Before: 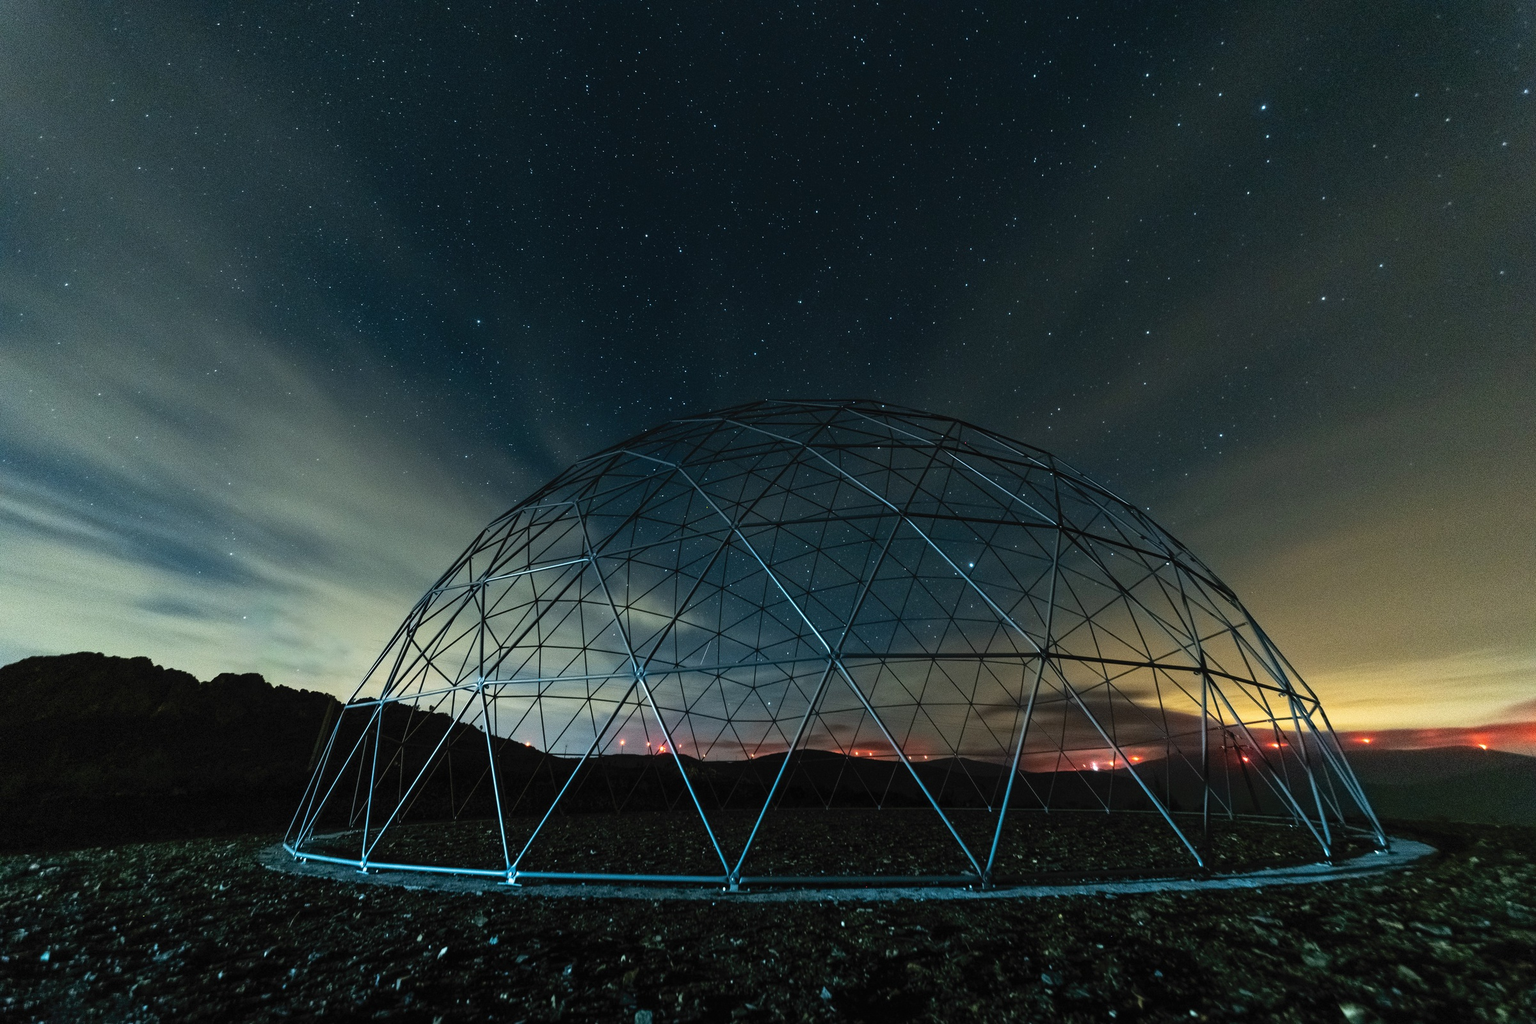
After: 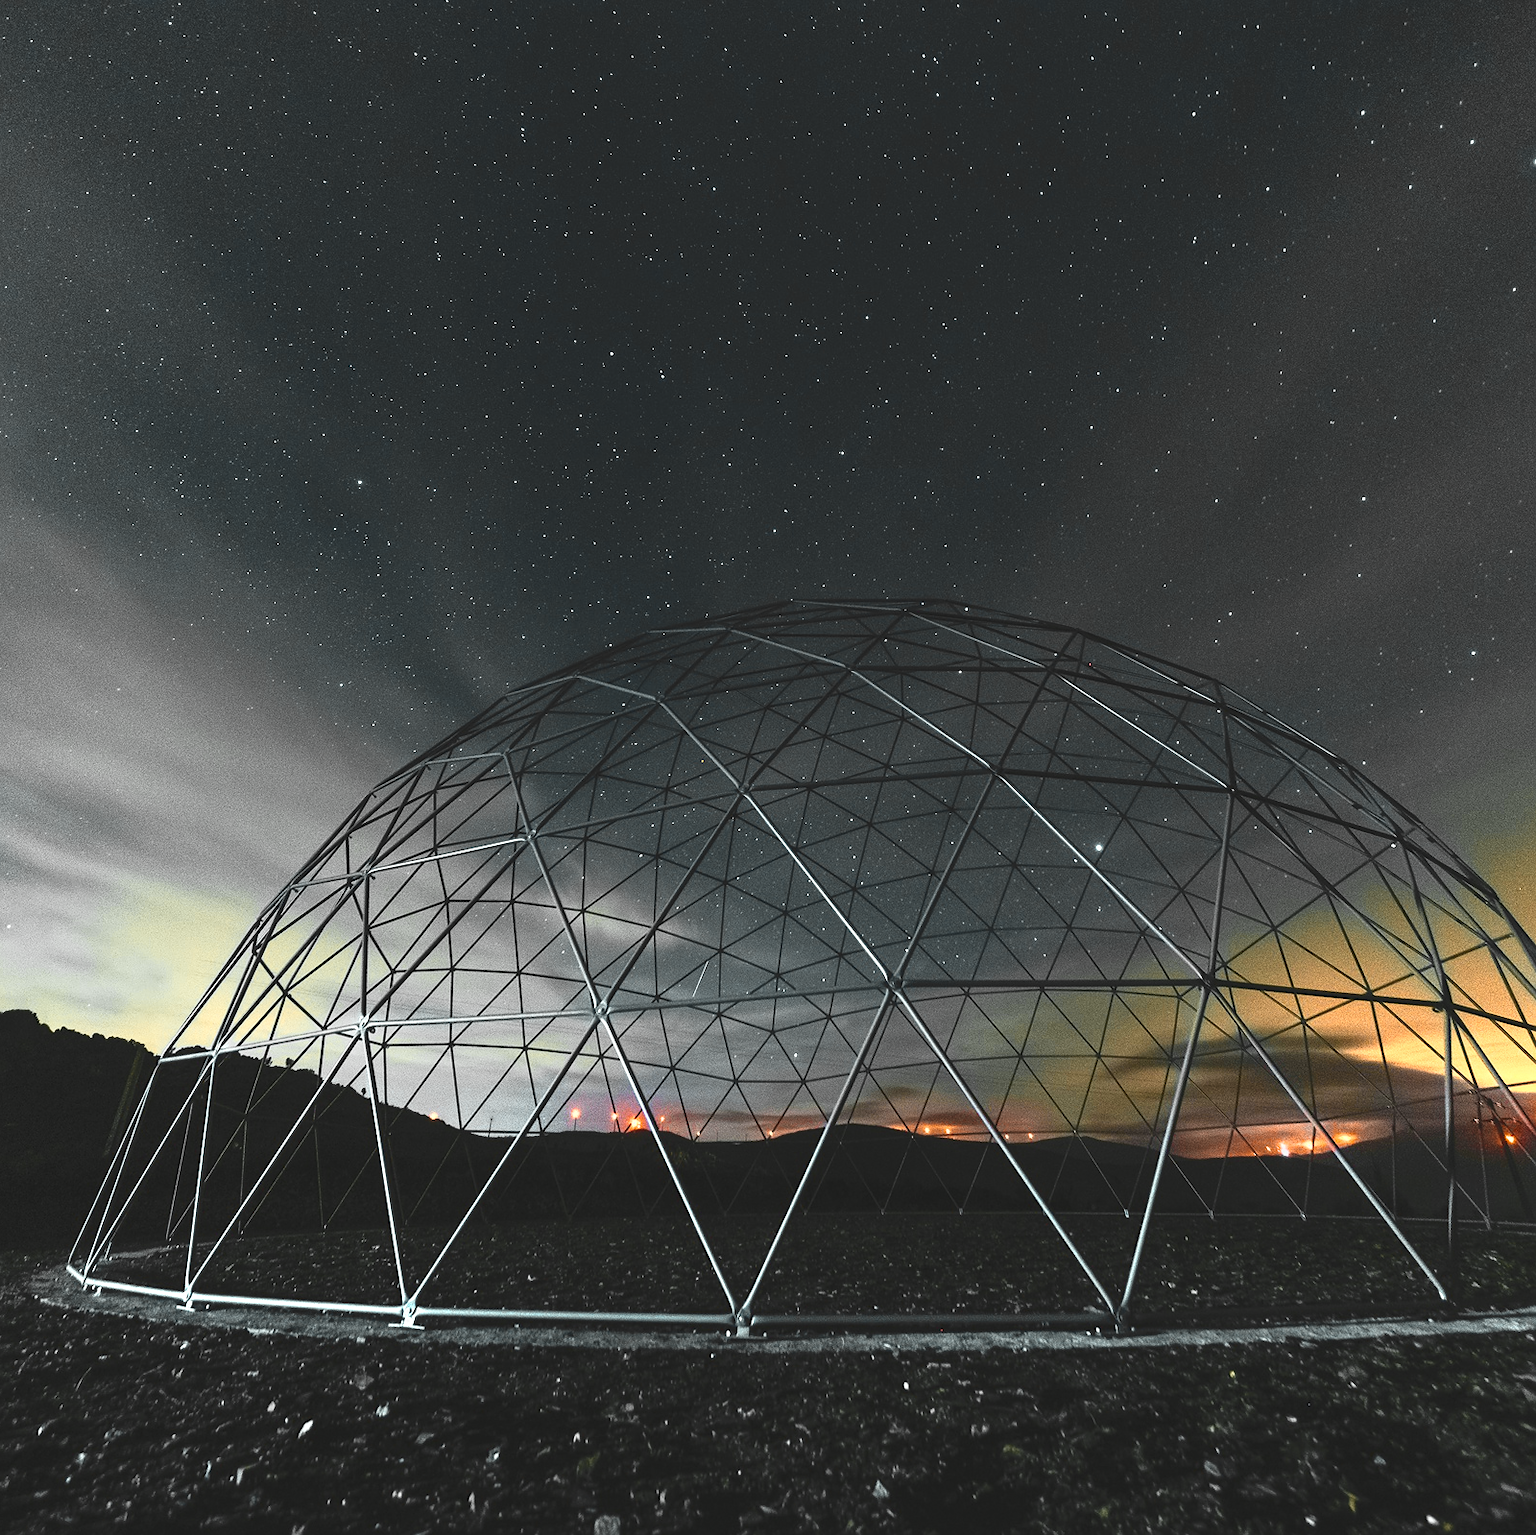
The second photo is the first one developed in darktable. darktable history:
exposure: exposure -0.04 EV, compensate highlight preservation false
crop and rotate: left 15.546%, right 17.787%
color balance: lift [1.007, 1, 1, 1], gamma [1.097, 1, 1, 1]
tone curve: curves: ch0 [(0, 0.03) (0.037, 0.045) (0.123, 0.123) (0.19, 0.186) (0.277, 0.279) (0.474, 0.517) (0.584, 0.664) (0.678, 0.777) (0.875, 0.92) (1, 0.965)]; ch1 [(0, 0) (0.243, 0.245) (0.402, 0.41) (0.493, 0.487) (0.508, 0.503) (0.531, 0.532) (0.551, 0.556) (0.637, 0.671) (0.694, 0.732) (1, 1)]; ch2 [(0, 0) (0.249, 0.216) (0.356, 0.329) (0.424, 0.442) (0.476, 0.477) (0.498, 0.503) (0.517, 0.524) (0.532, 0.547) (0.562, 0.576) (0.614, 0.644) (0.706, 0.748) (0.808, 0.809) (0.991, 0.968)], color space Lab, independent channels, preserve colors none
sharpen: radius 1
velvia: strength 29%
color zones: curves: ch0 [(0.009, 0.528) (0.136, 0.6) (0.255, 0.586) (0.39, 0.528) (0.522, 0.584) (0.686, 0.736) (0.849, 0.561)]; ch1 [(0.045, 0.781) (0.14, 0.416) (0.257, 0.695) (0.442, 0.032) (0.738, 0.338) (0.818, 0.632) (0.891, 0.741) (1, 0.704)]; ch2 [(0, 0.667) (0.141, 0.52) (0.26, 0.37) (0.474, 0.432) (0.743, 0.286)]
